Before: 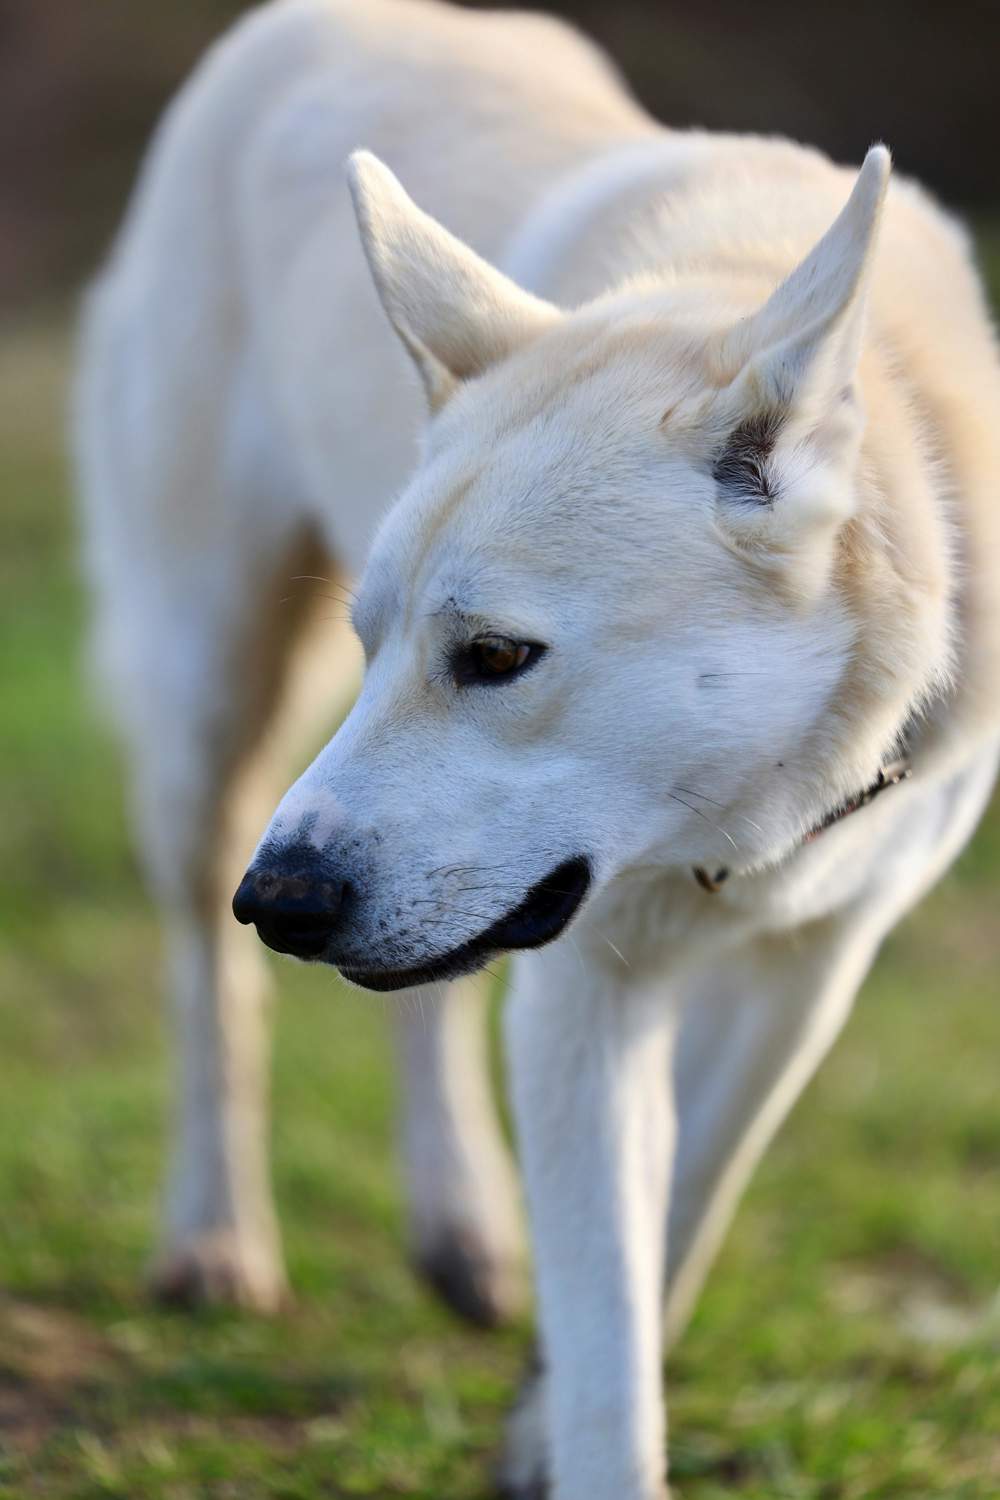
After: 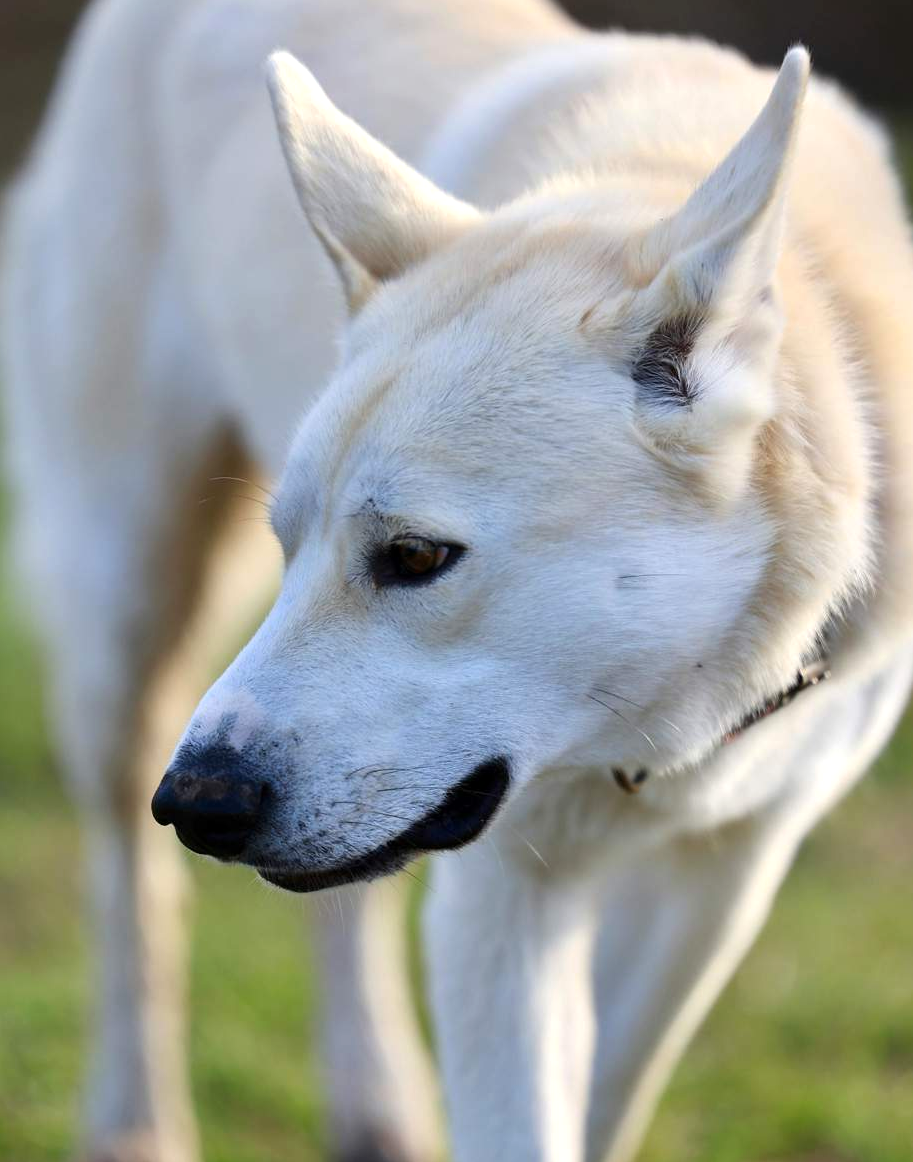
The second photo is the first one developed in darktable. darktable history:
levels: levels [0, 0.476, 0.951]
crop: left 8.155%, top 6.611%, bottom 15.385%
